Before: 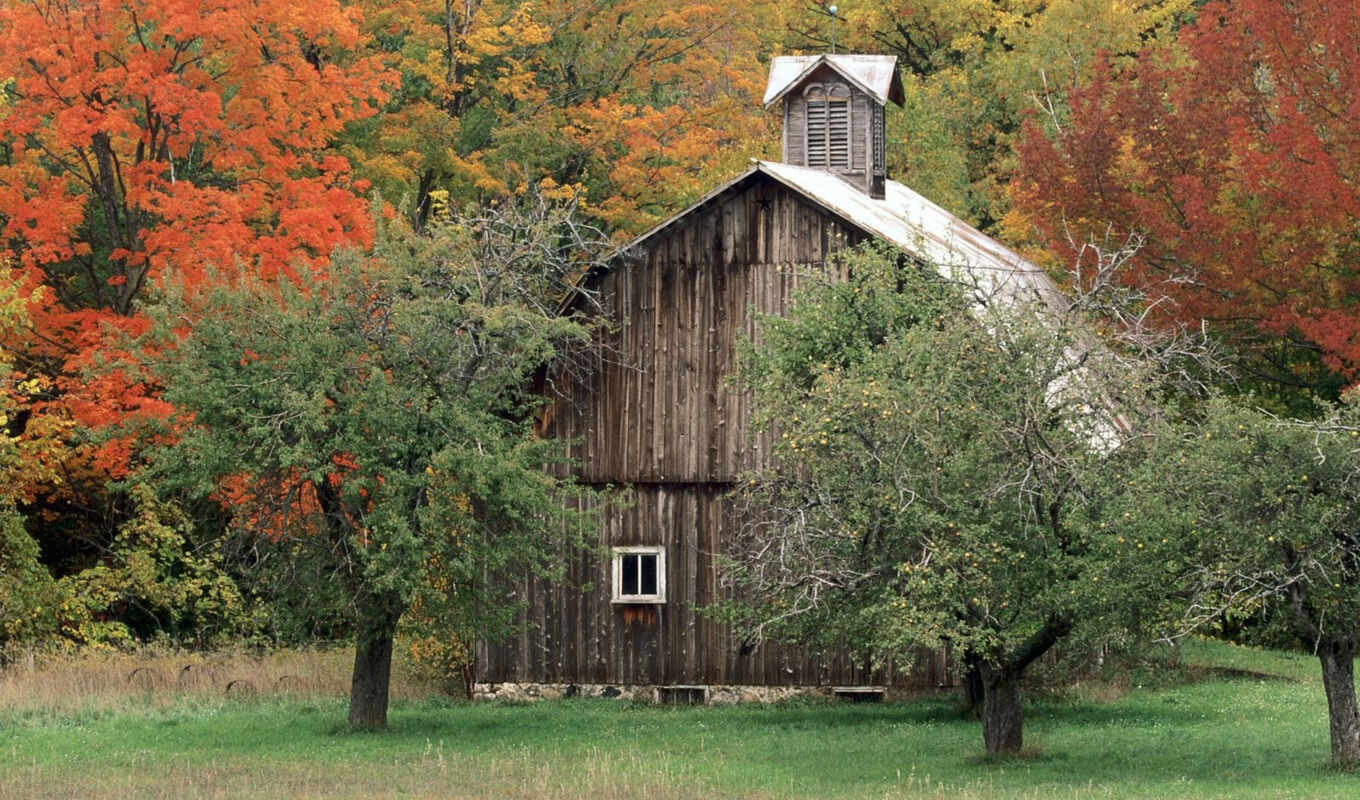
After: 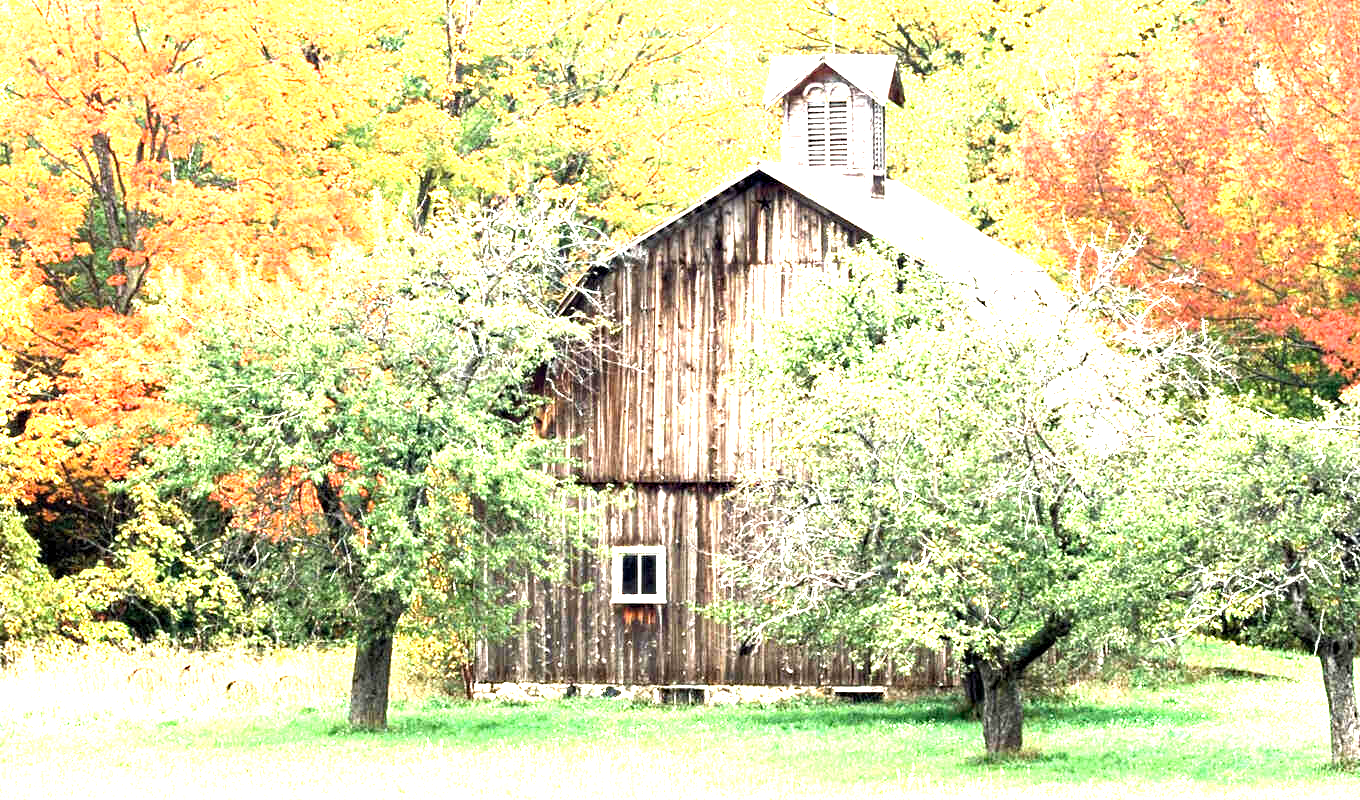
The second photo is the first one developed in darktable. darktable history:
exposure: black level correction 0, exposure 1.621 EV, compensate highlight preservation false
haze removal: compatibility mode true
levels: levels [0.012, 0.367, 0.697]
local contrast: highlights 103%, shadows 102%, detail 119%, midtone range 0.2
